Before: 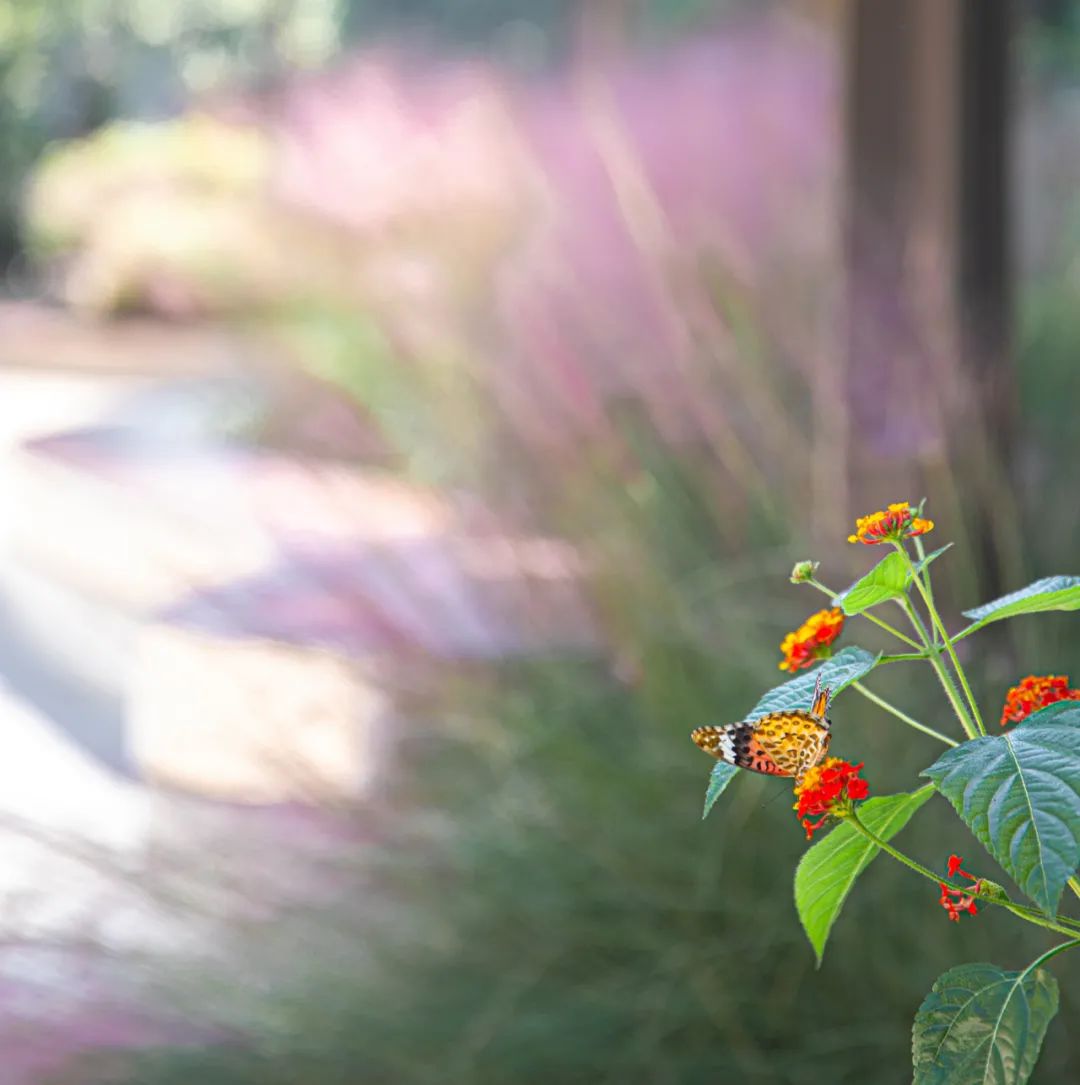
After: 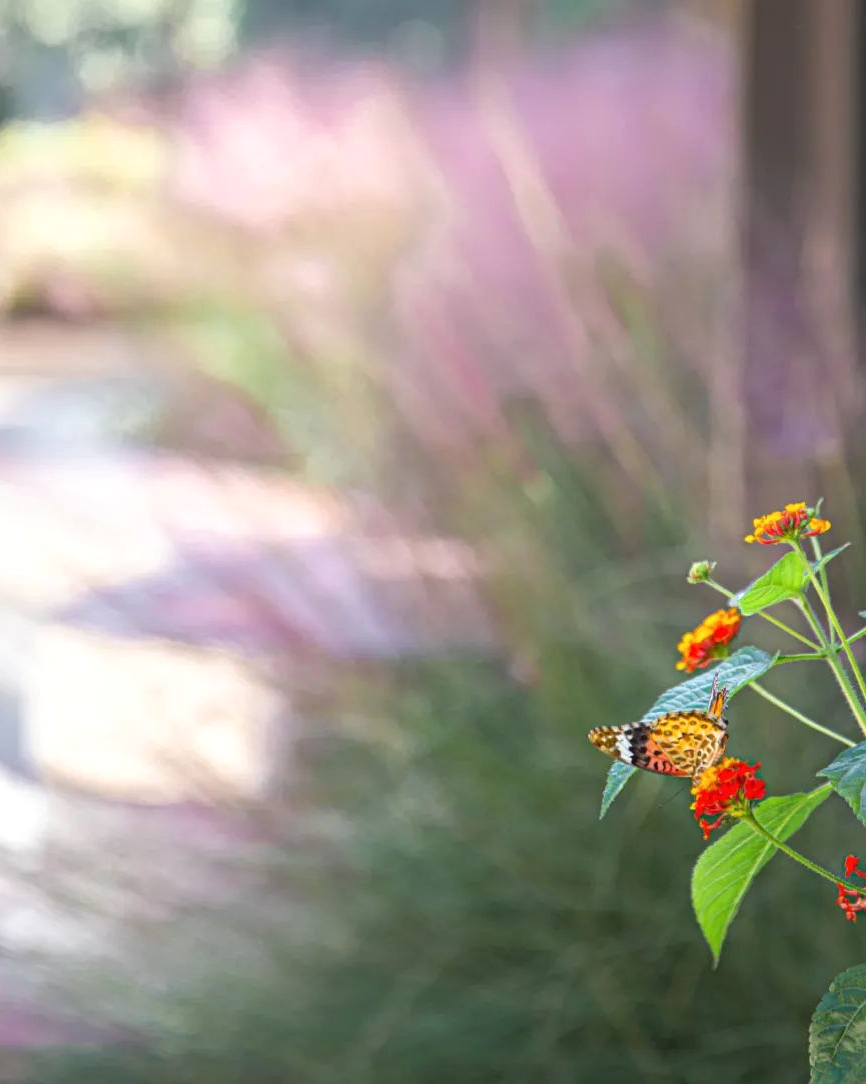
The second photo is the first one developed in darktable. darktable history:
local contrast: highlights 106%, shadows 100%, detail 119%, midtone range 0.2
crop and rotate: left 9.615%, right 10.19%
